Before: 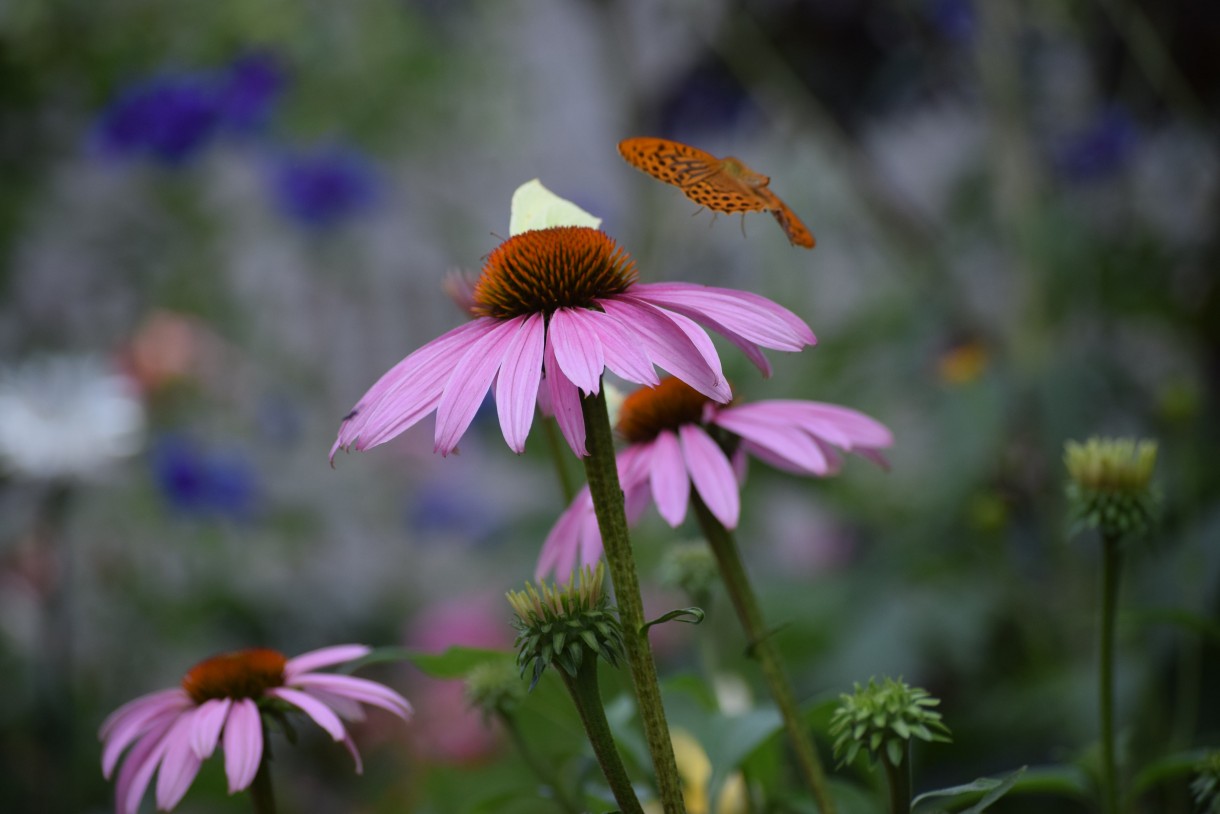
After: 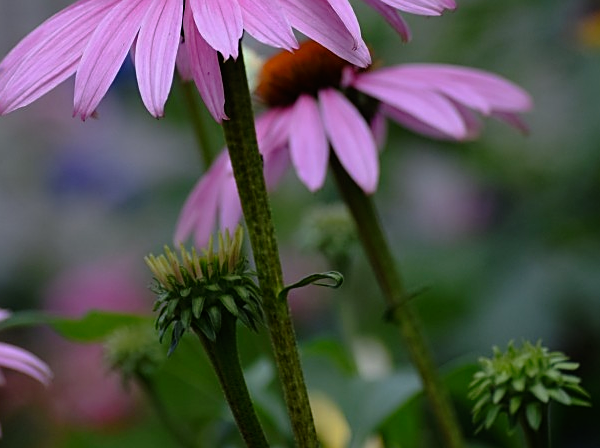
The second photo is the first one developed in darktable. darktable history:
tone curve: curves: ch0 [(0, 0) (0.106, 0.041) (0.256, 0.197) (0.37, 0.336) (0.513, 0.481) (0.667, 0.629) (1, 1)]; ch1 [(0, 0) (0.502, 0.505) (0.553, 0.577) (1, 1)]; ch2 [(0, 0) (0.5, 0.495) (0.56, 0.544) (1, 1)], preserve colors none
sharpen: on, module defaults
crop: left 29.633%, top 41.365%, right 21.155%, bottom 3.497%
tone equalizer: on, module defaults
